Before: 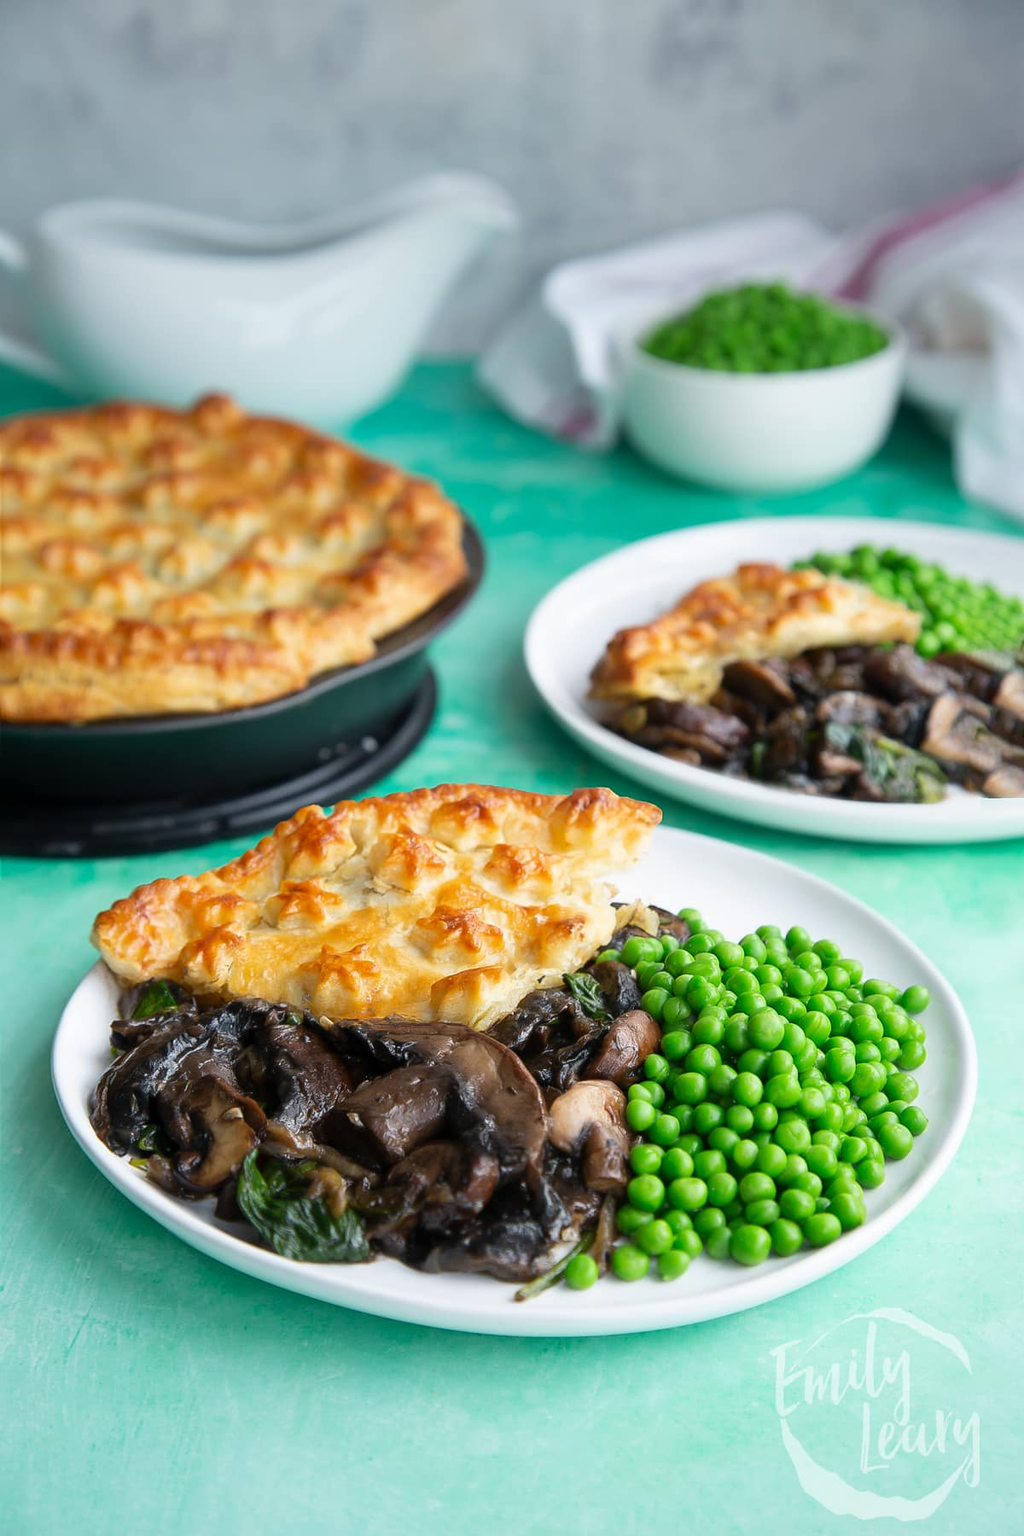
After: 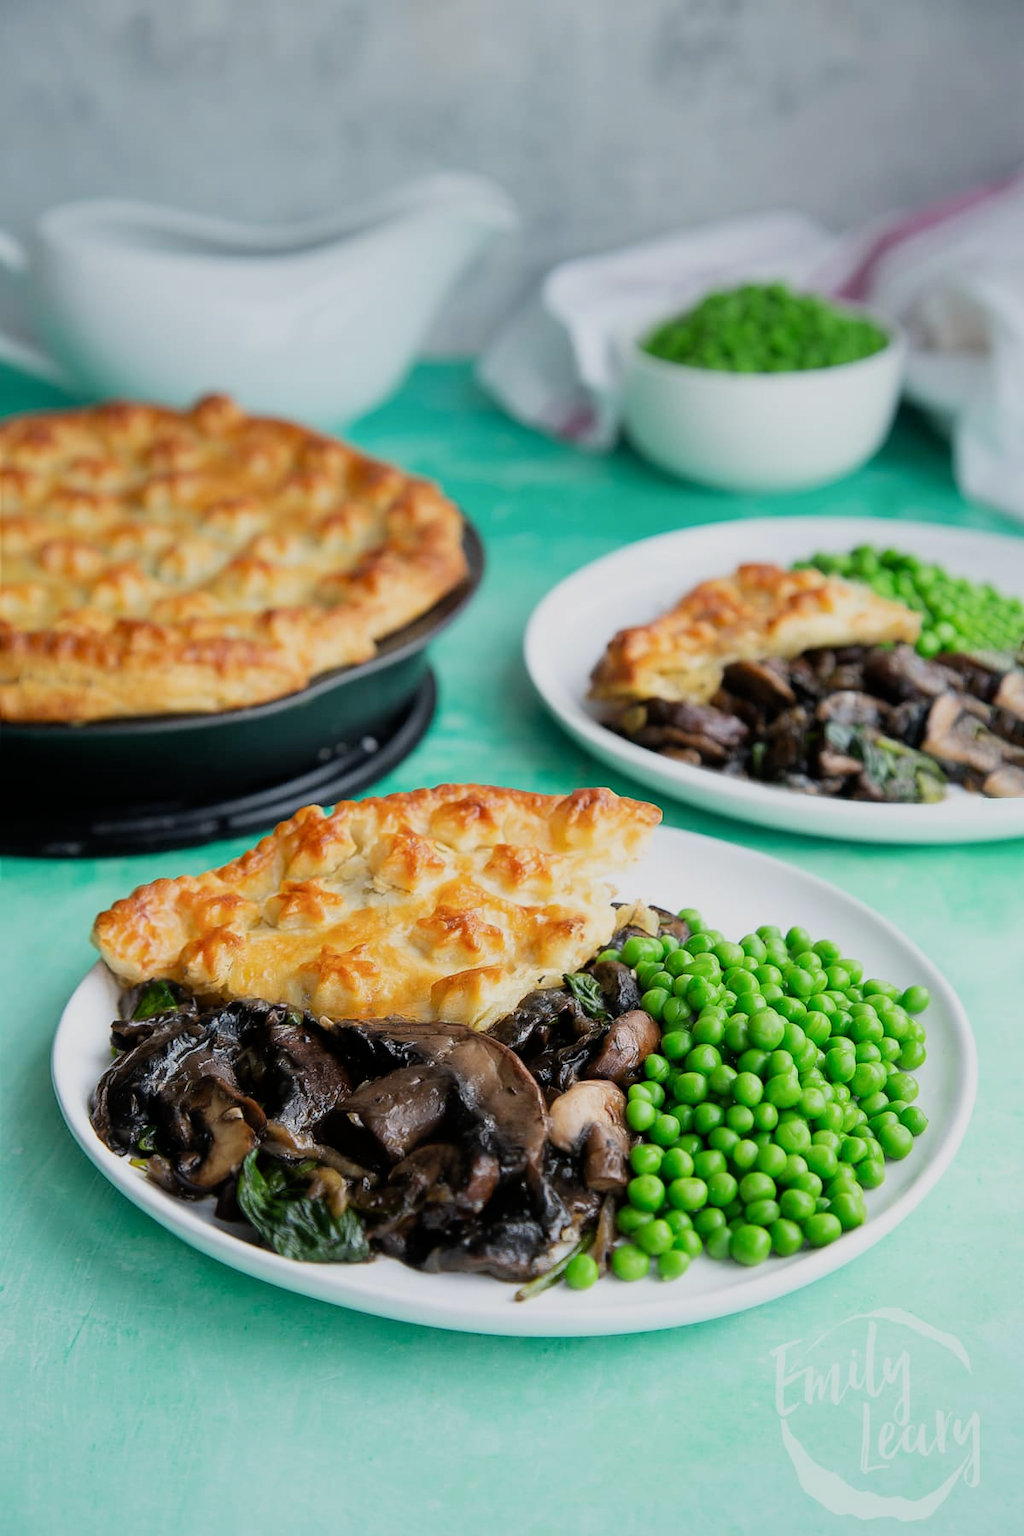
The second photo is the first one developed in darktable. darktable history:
filmic rgb: black relative exposure -8.12 EV, white relative exposure 3.76 EV, hardness 4.4, enable highlight reconstruction true
